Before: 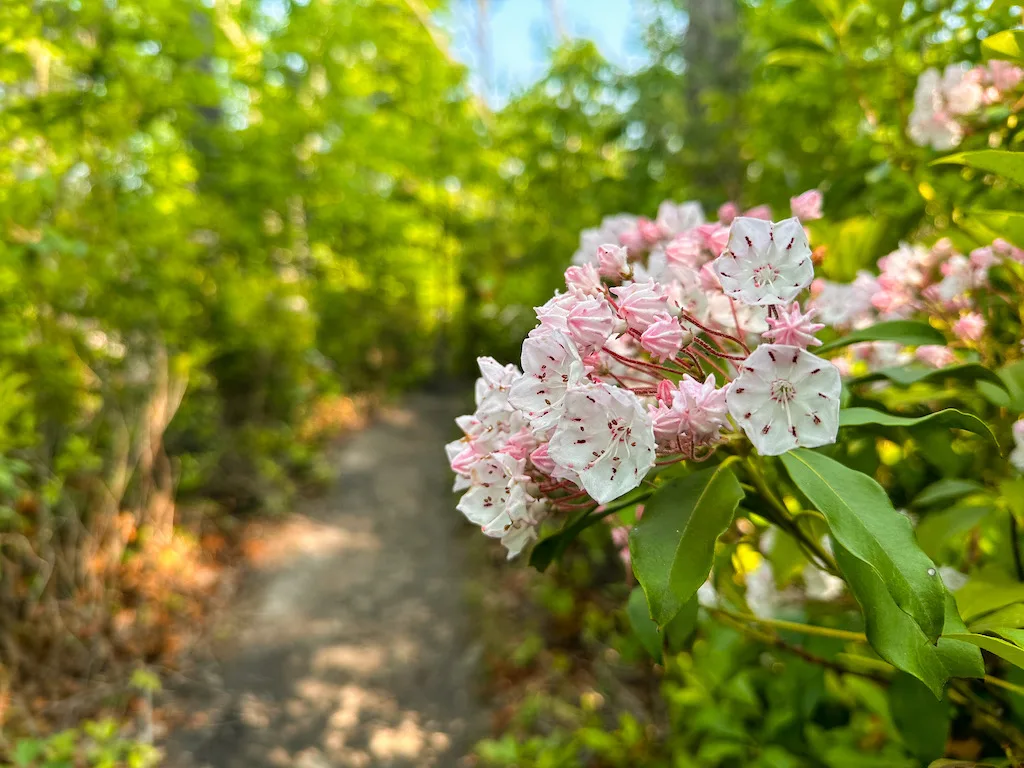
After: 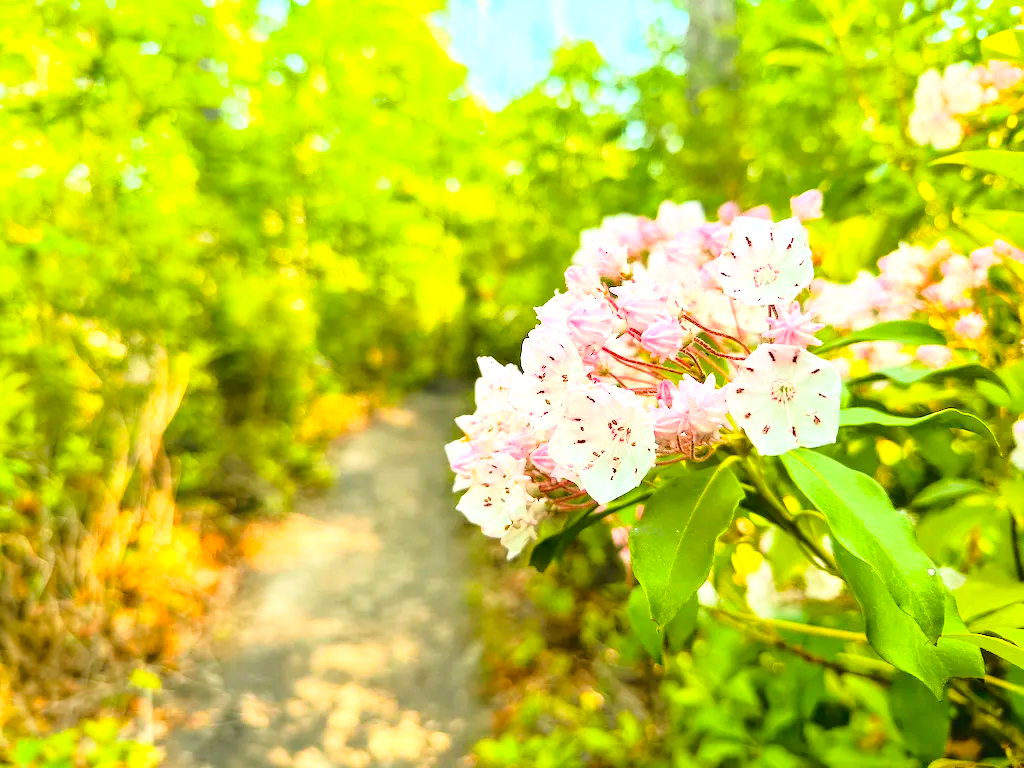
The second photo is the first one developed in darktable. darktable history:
color balance: mode lift, gamma, gain (sRGB), lift [1.04, 1, 1, 0.97], gamma [1.01, 1, 1, 0.97], gain [0.96, 1, 1, 0.97]
shadows and highlights: shadows 25, highlights -25
exposure: black level correction 0, exposure 1 EV, compensate exposure bias true, compensate highlight preservation false
color balance rgb: perceptual saturation grading › global saturation 20%, global vibrance 20%
base curve: curves: ch0 [(0, 0) (0.028, 0.03) (0.121, 0.232) (0.46, 0.748) (0.859, 0.968) (1, 1)]
